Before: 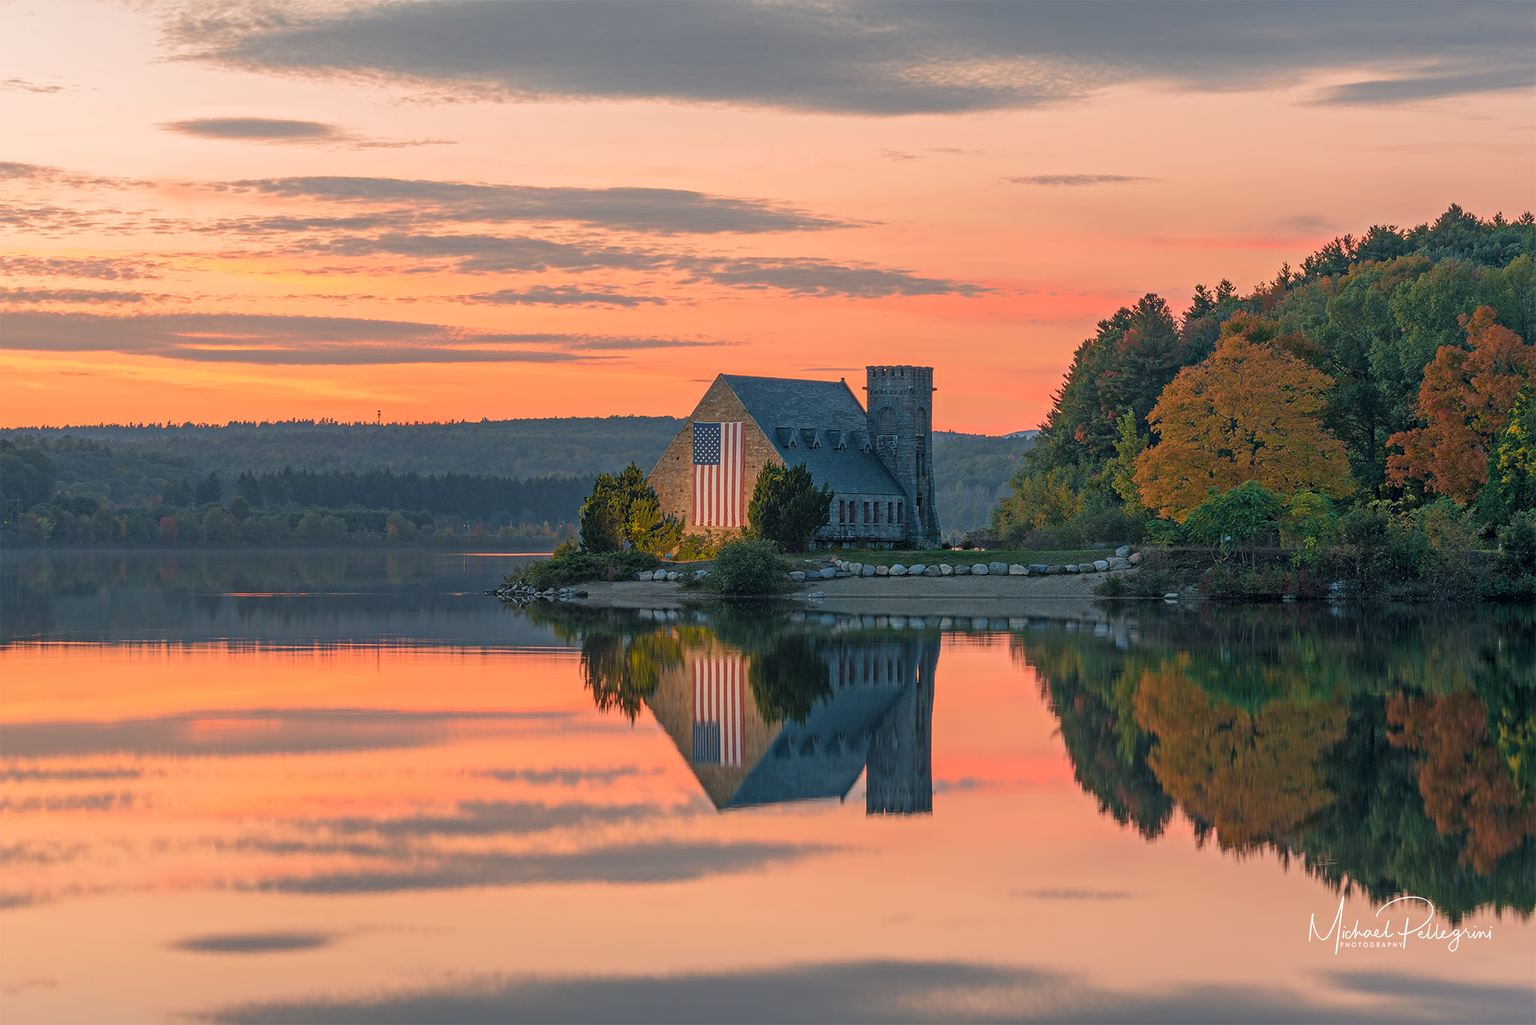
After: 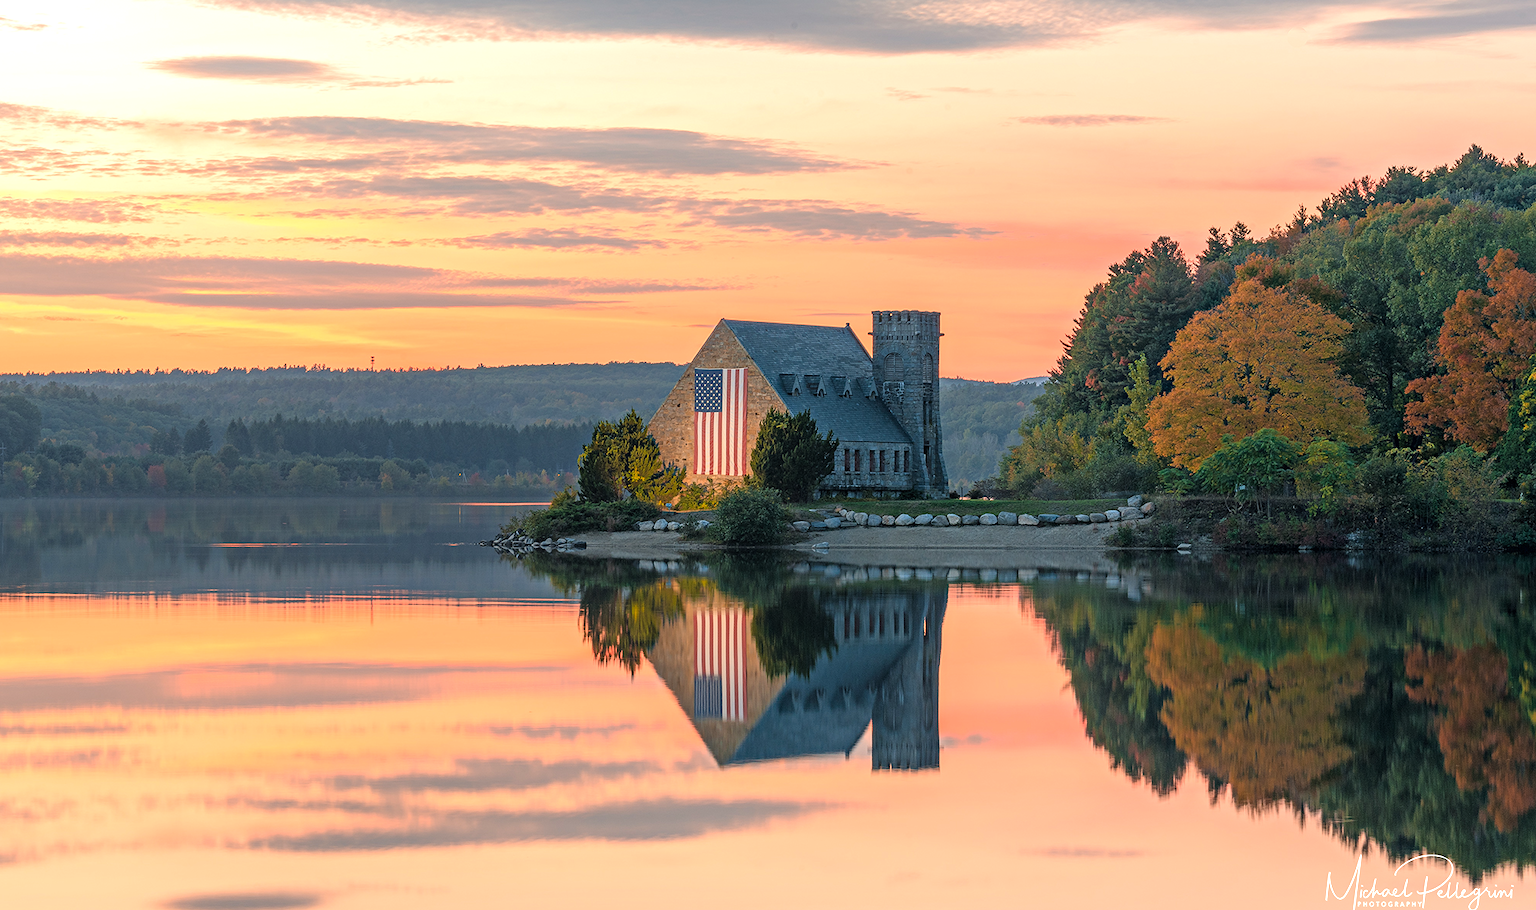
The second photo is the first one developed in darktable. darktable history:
crop: left 1.062%, top 6.157%, right 1.339%, bottom 7.09%
tone equalizer: -8 EV -0.755 EV, -7 EV -0.675 EV, -6 EV -0.611 EV, -5 EV -0.404 EV, -3 EV 0.374 EV, -2 EV 0.6 EV, -1 EV 0.677 EV, +0 EV 0.733 EV
